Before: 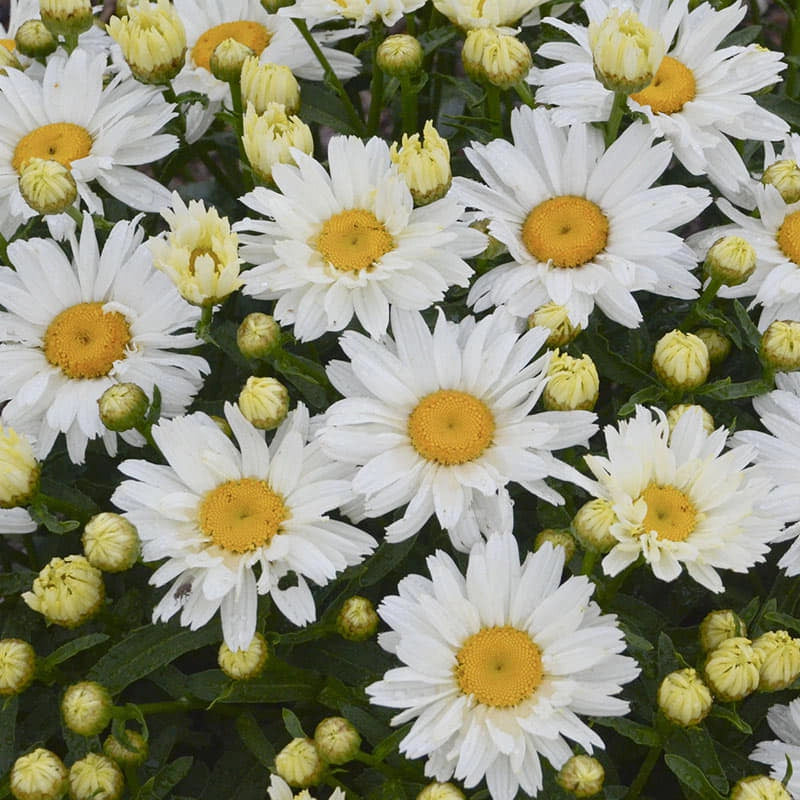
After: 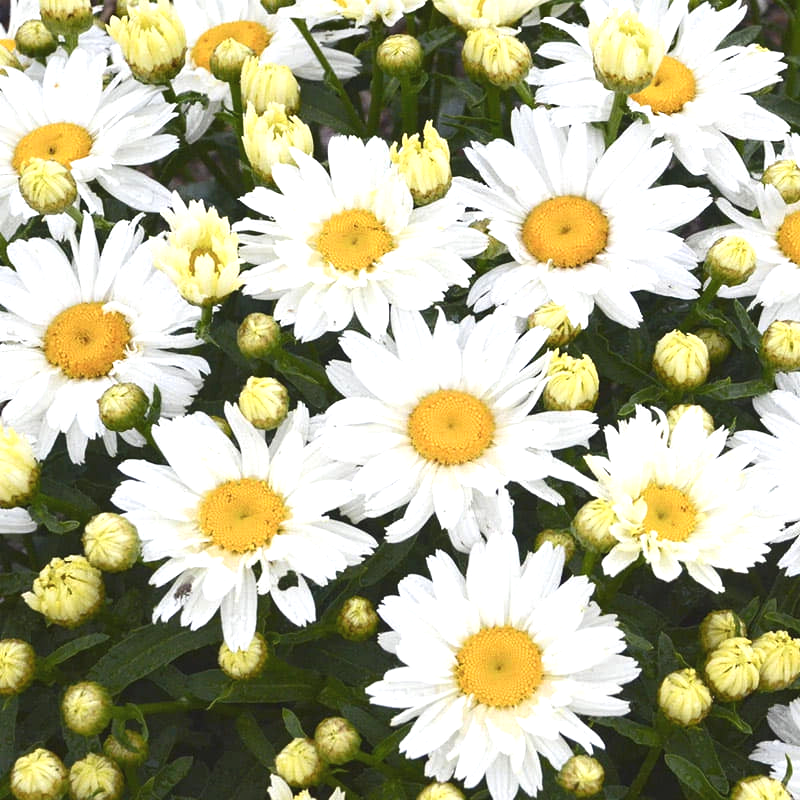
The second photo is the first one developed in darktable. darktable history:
exposure: black level correction -0.002, exposure 0.54 EV, compensate highlight preservation false
tone equalizer: -8 EV -0.001 EV, -7 EV 0.001 EV, -6 EV -0.002 EV, -5 EV -0.003 EV, -4 EV -0.062 EV, -3 EV -0.222 EV, -2 EV -0.267 EV, -1 EV 0.105 EV, +0 EV 0.303 EV
